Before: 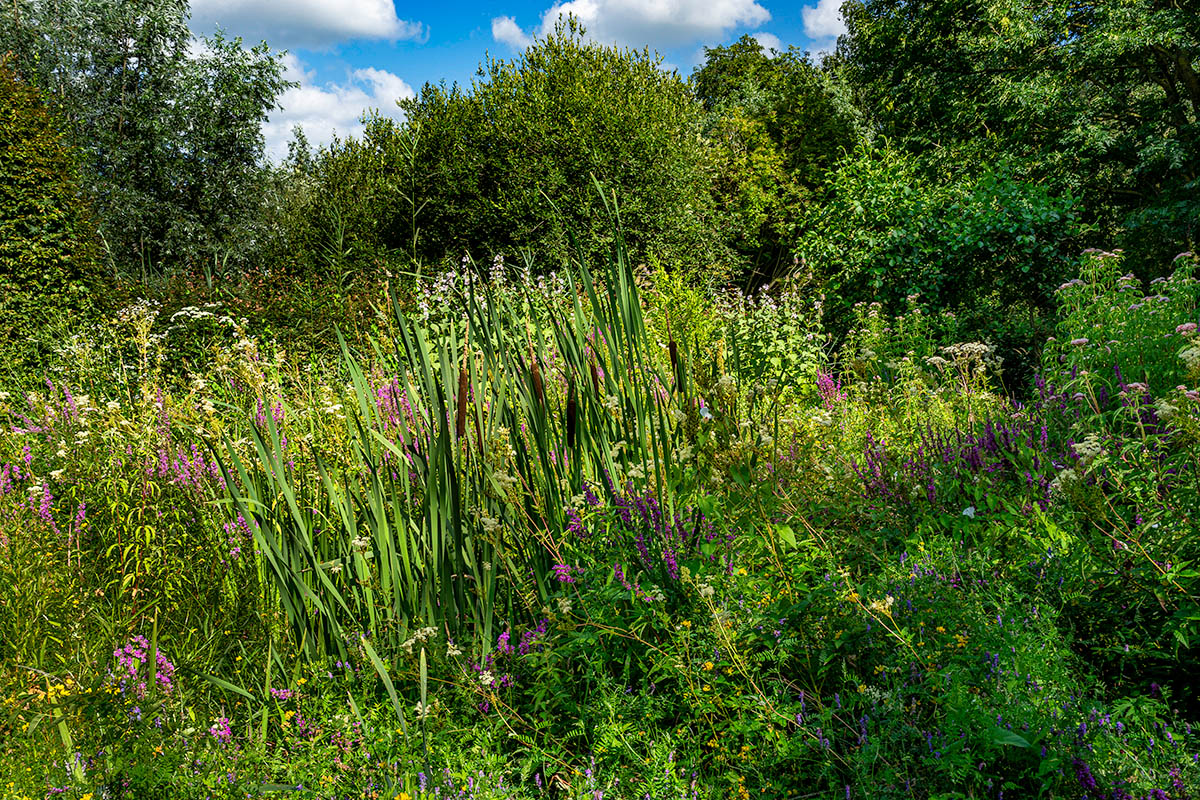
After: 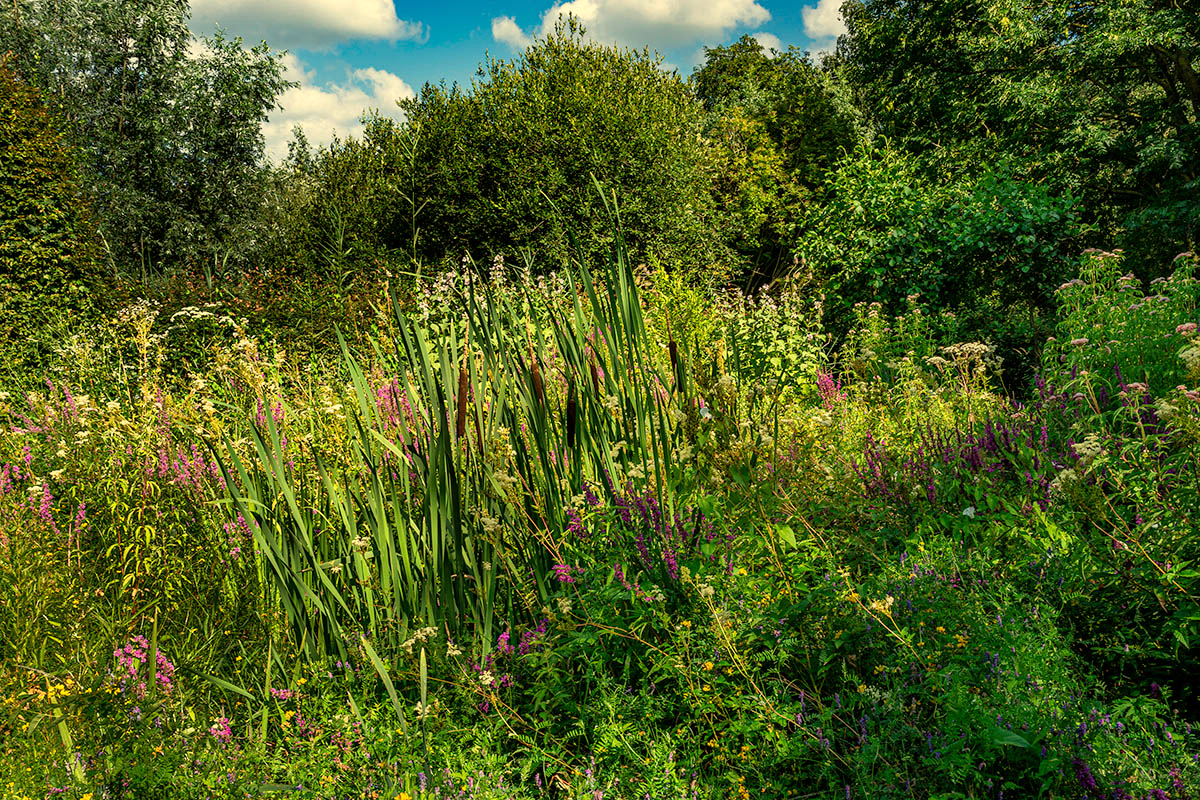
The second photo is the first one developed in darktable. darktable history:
white balance: red 1.08, blue 0.791
